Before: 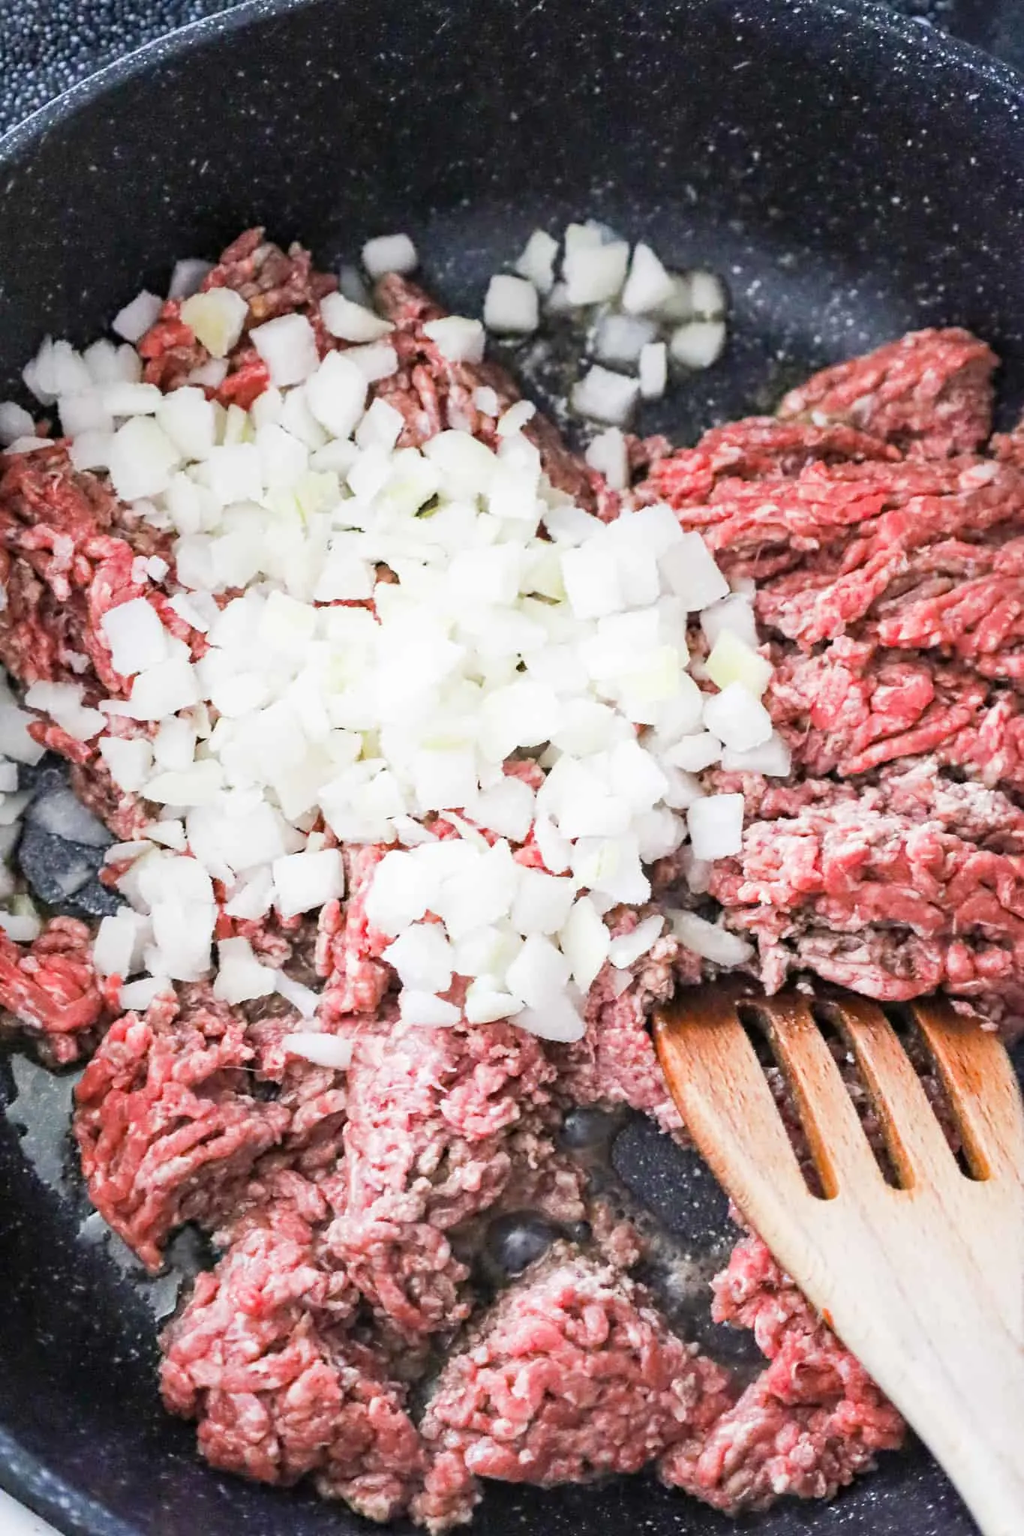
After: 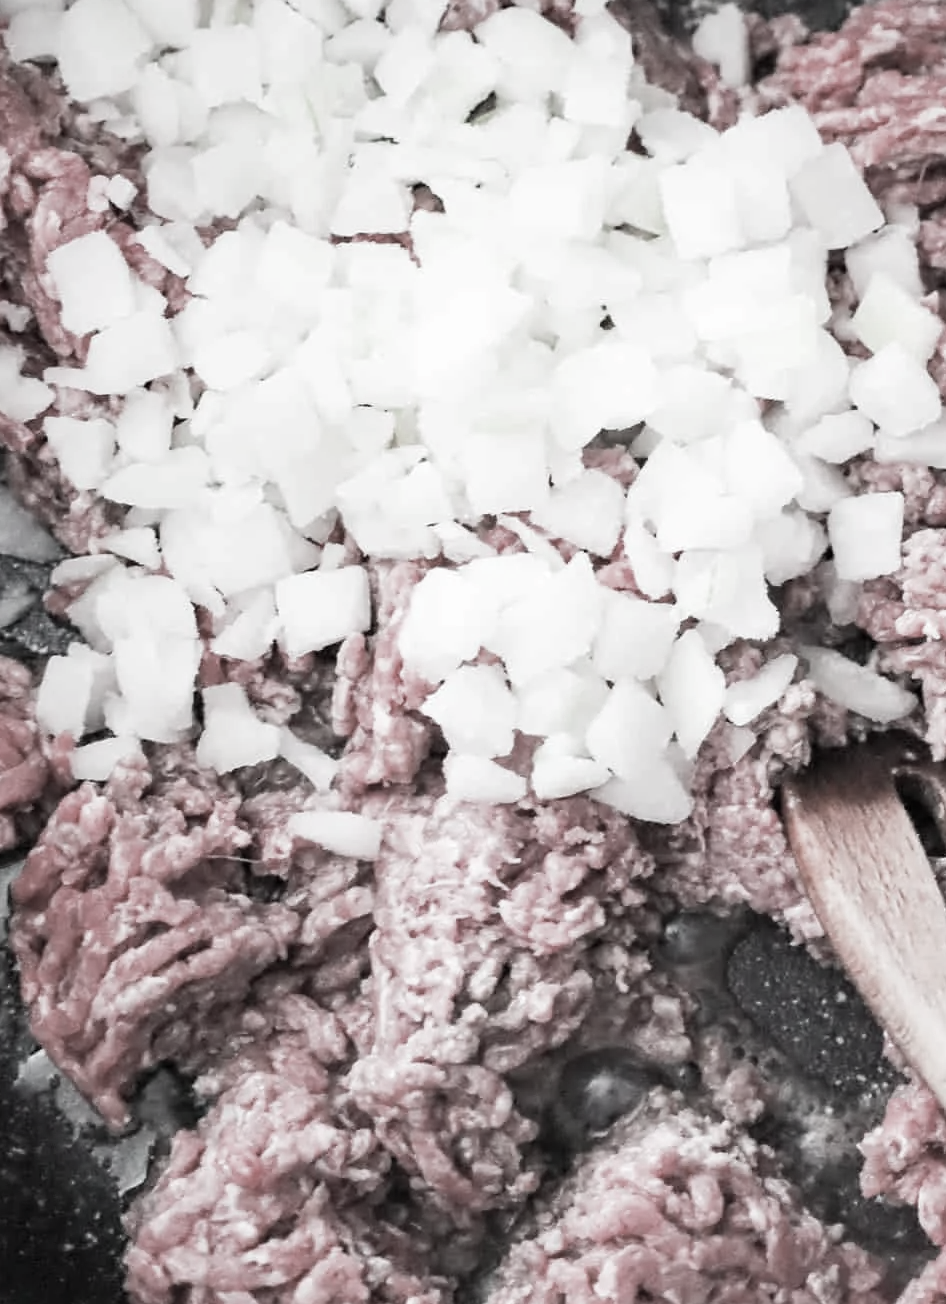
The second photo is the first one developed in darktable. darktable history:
crop: left 6.488%, top 27.668%, right 24.183%, bottom 8.656%
color contrast: green-magenta contrast 0.3, blue-yellow contrast 0.15
